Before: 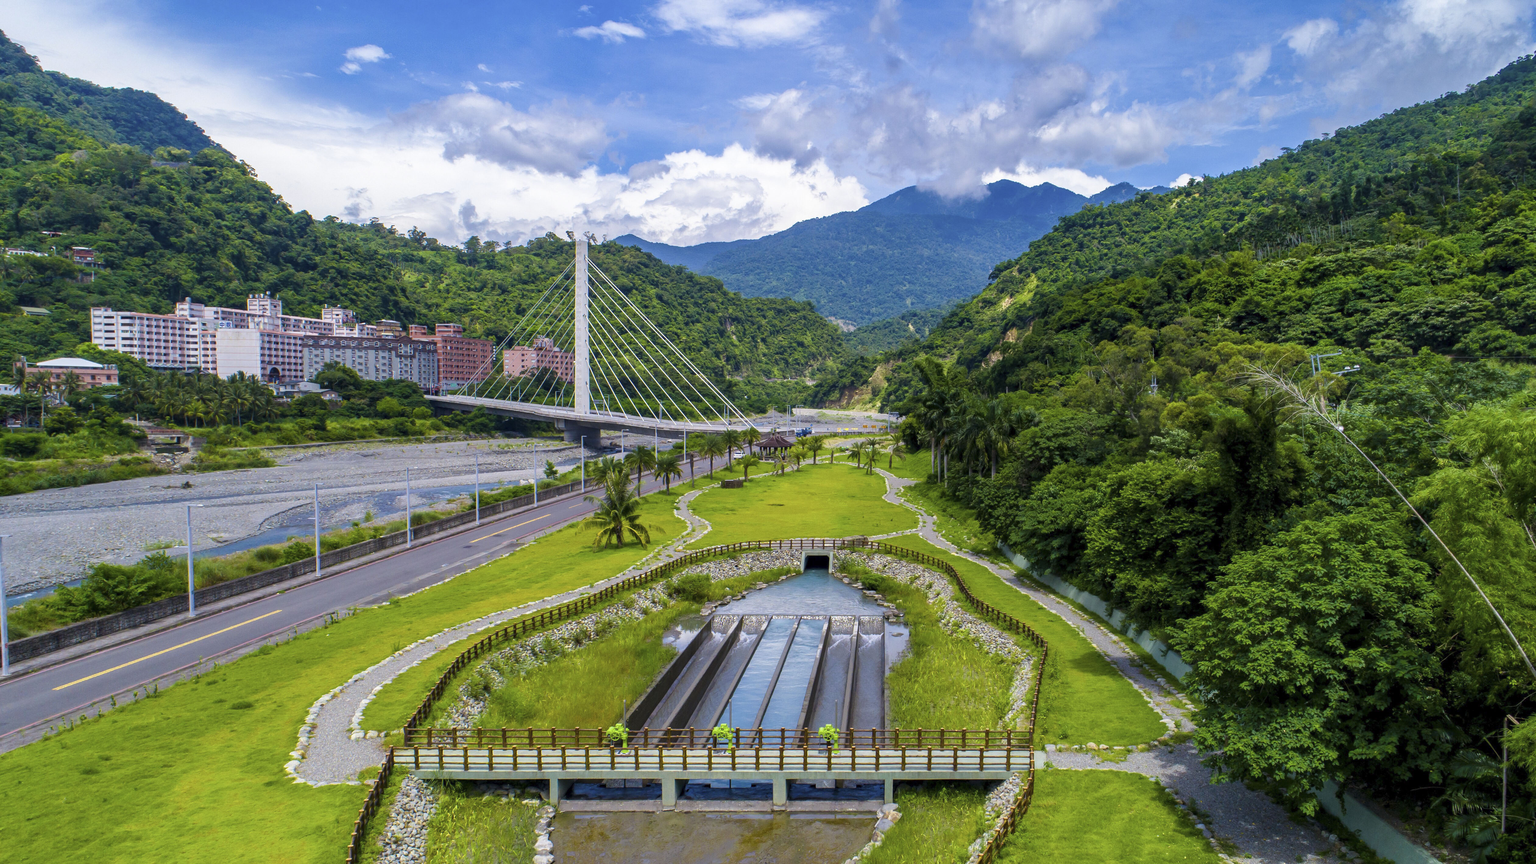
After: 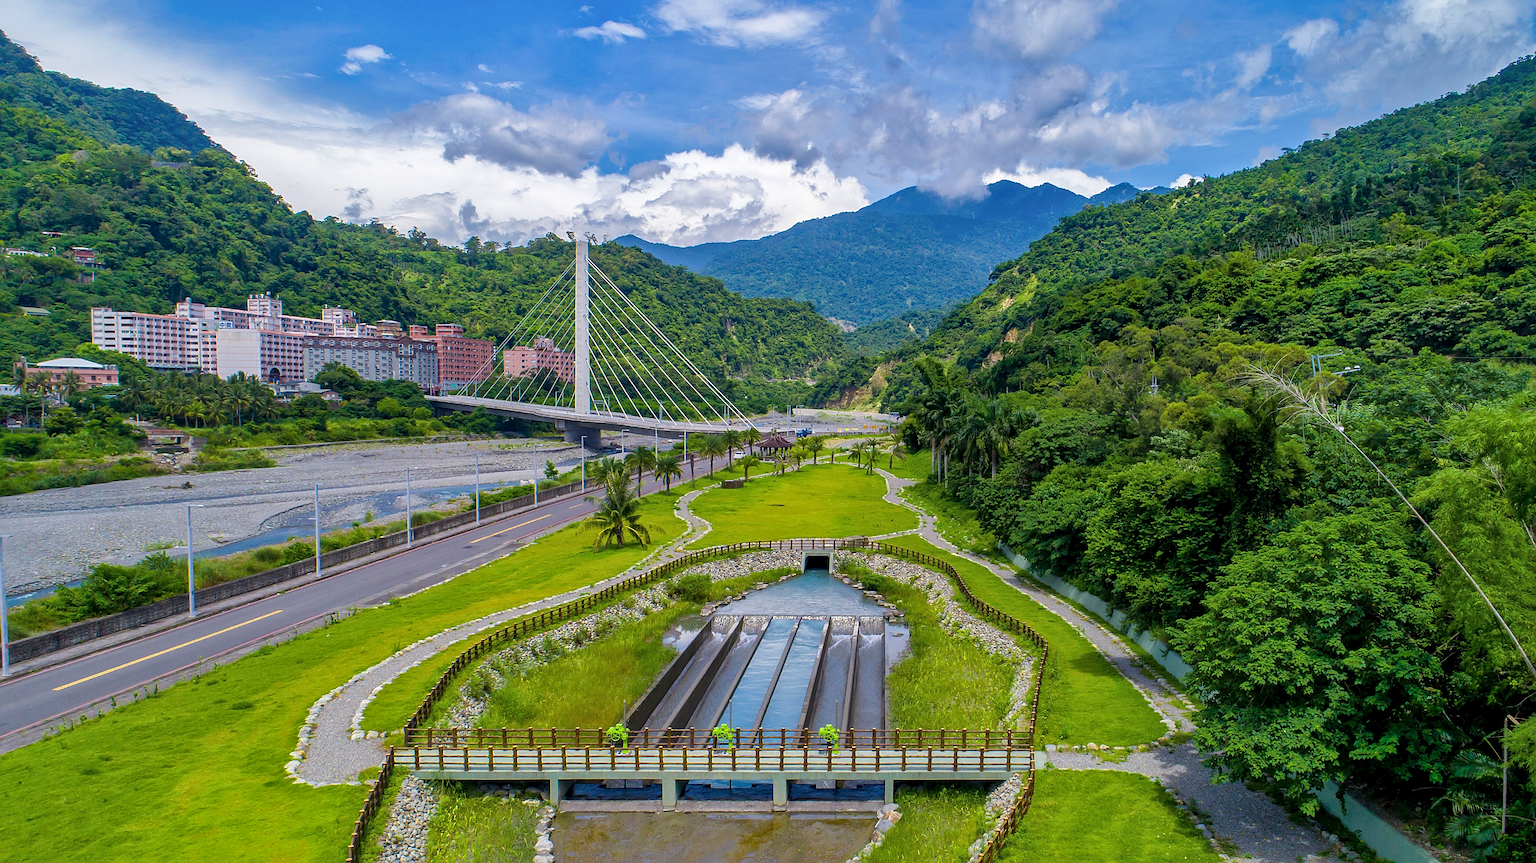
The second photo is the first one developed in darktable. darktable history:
shadows and highlights: on, module defaults
sharpen: radius 2.535, amount 0.624
